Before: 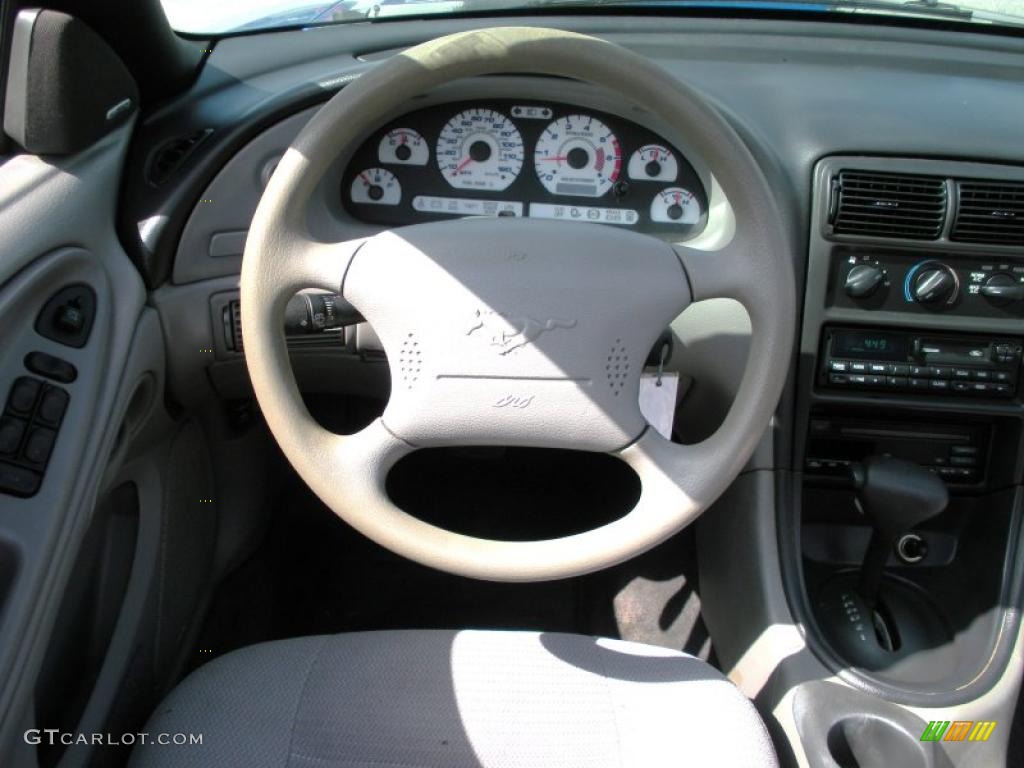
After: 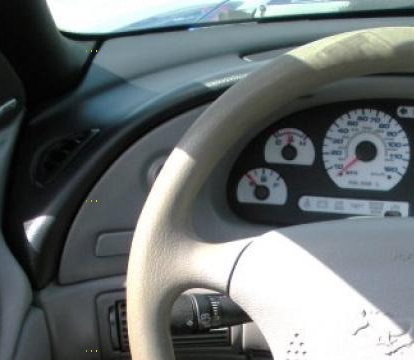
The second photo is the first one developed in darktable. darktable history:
crop and rotate: left 11.15%, top 0.08%, right 48.388%, bottom 53.016%
exposure: compensate highlight preservation false
